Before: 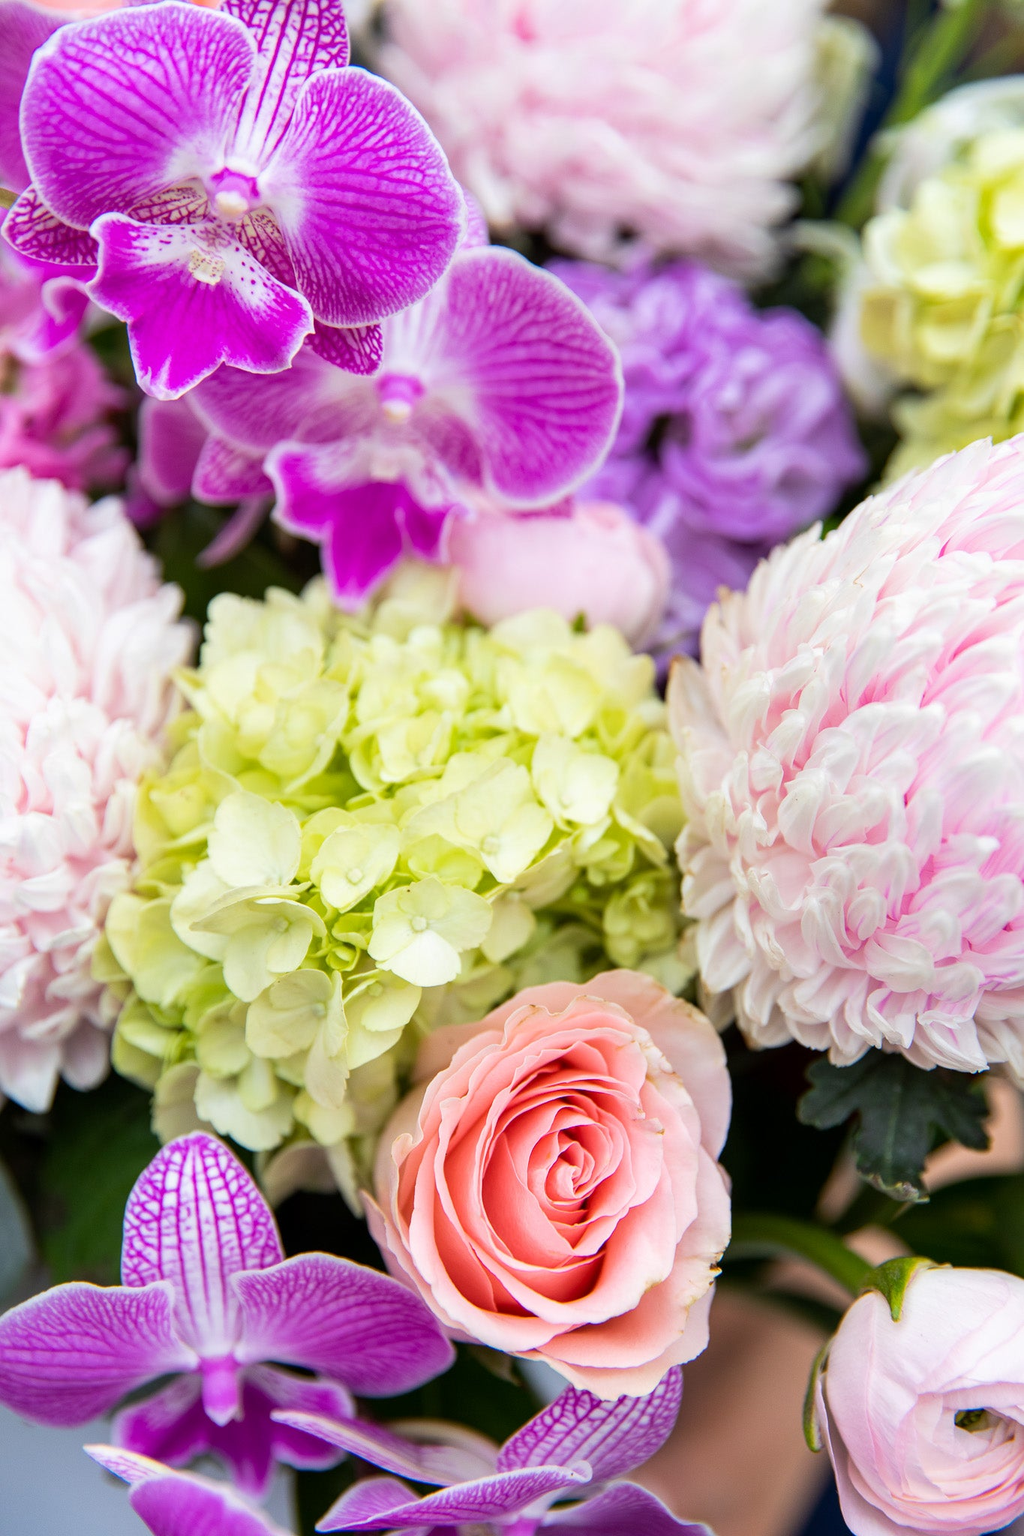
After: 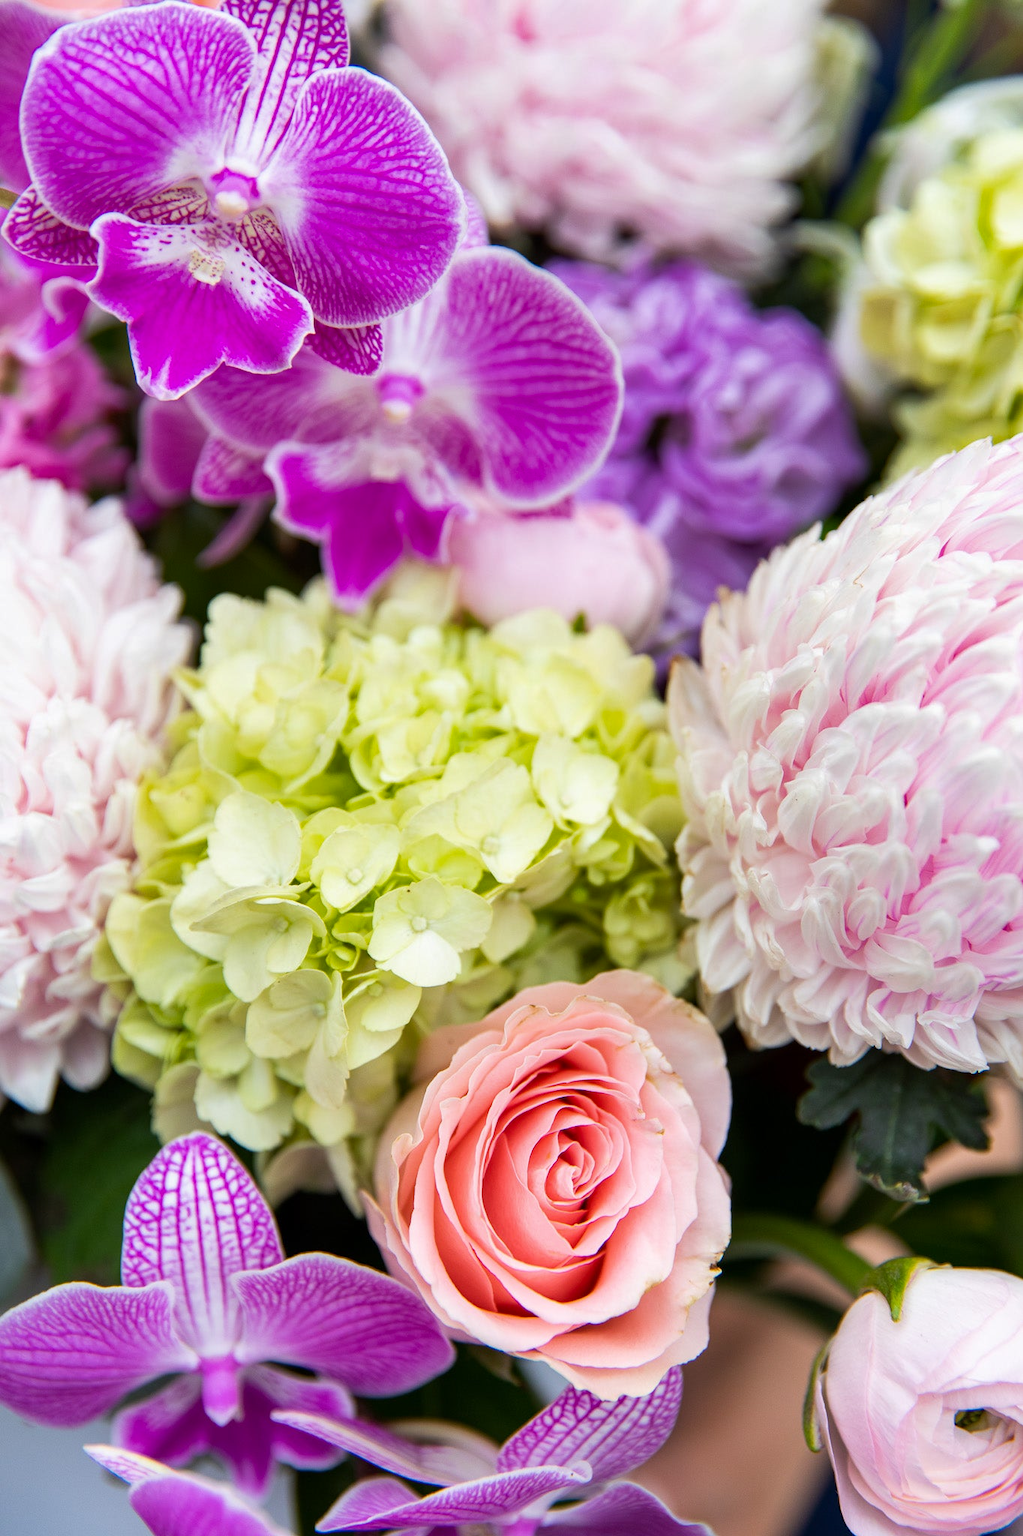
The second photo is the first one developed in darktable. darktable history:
shadows and highlights: radius 336.91, shadows 28.38, soften with gaussian
